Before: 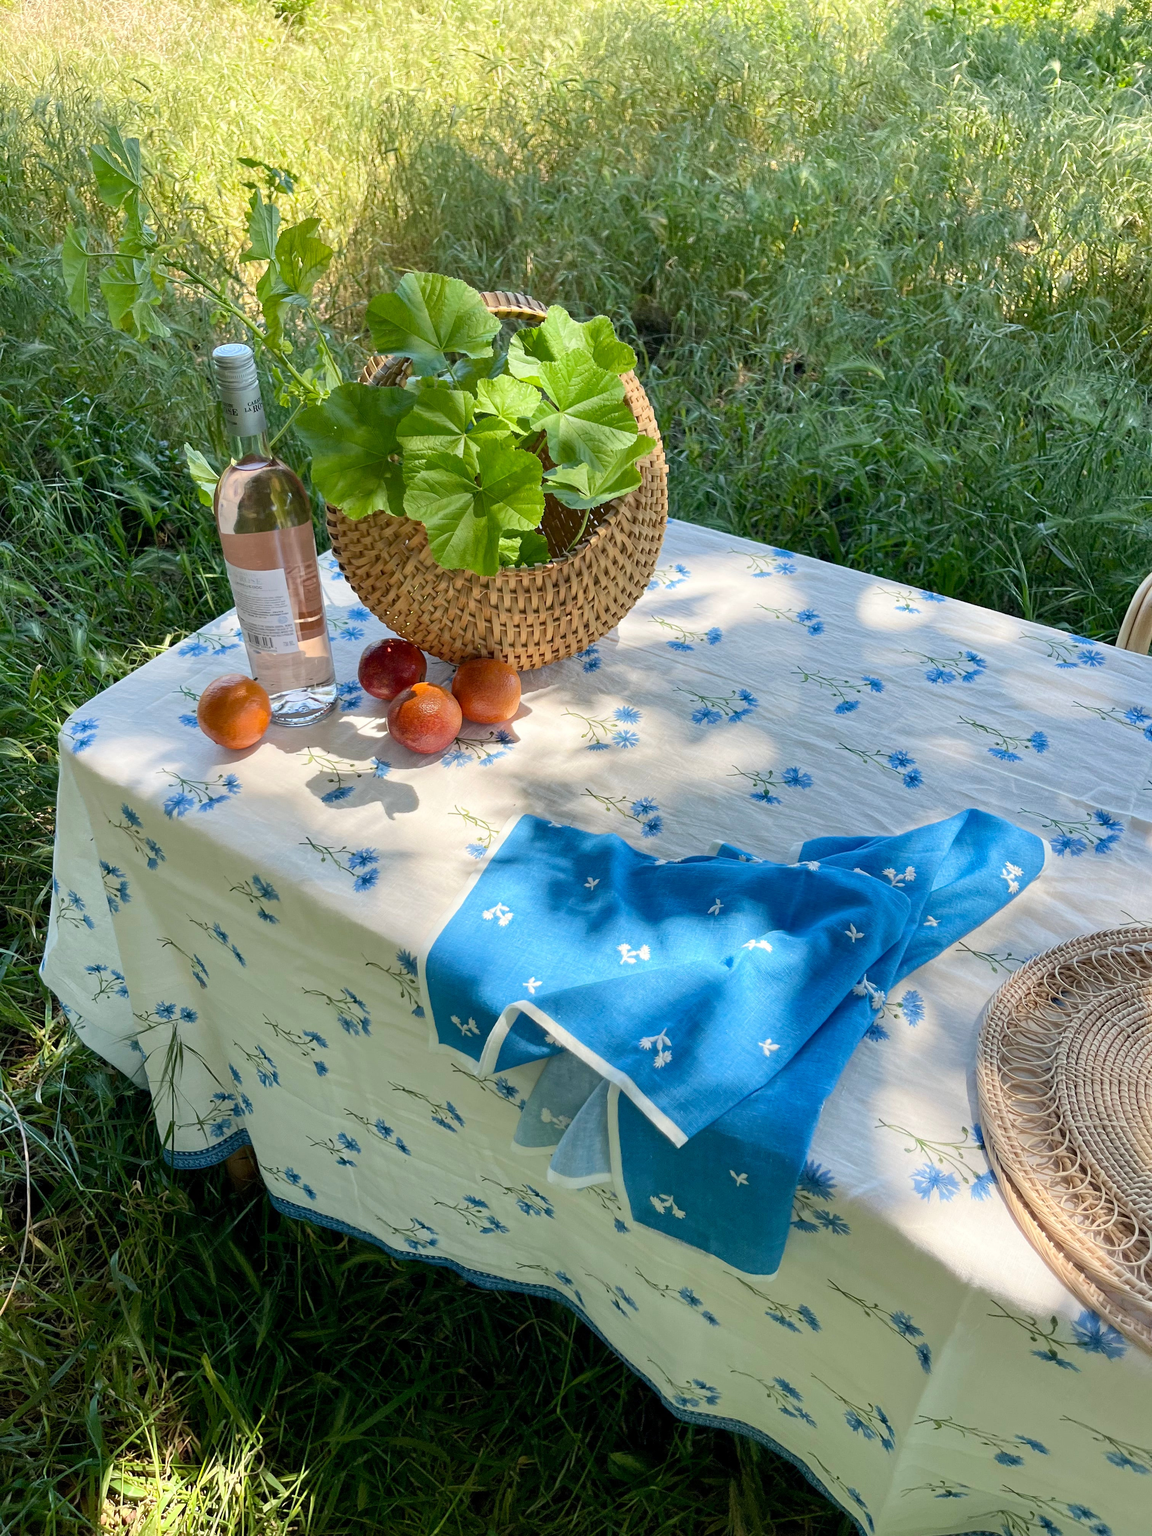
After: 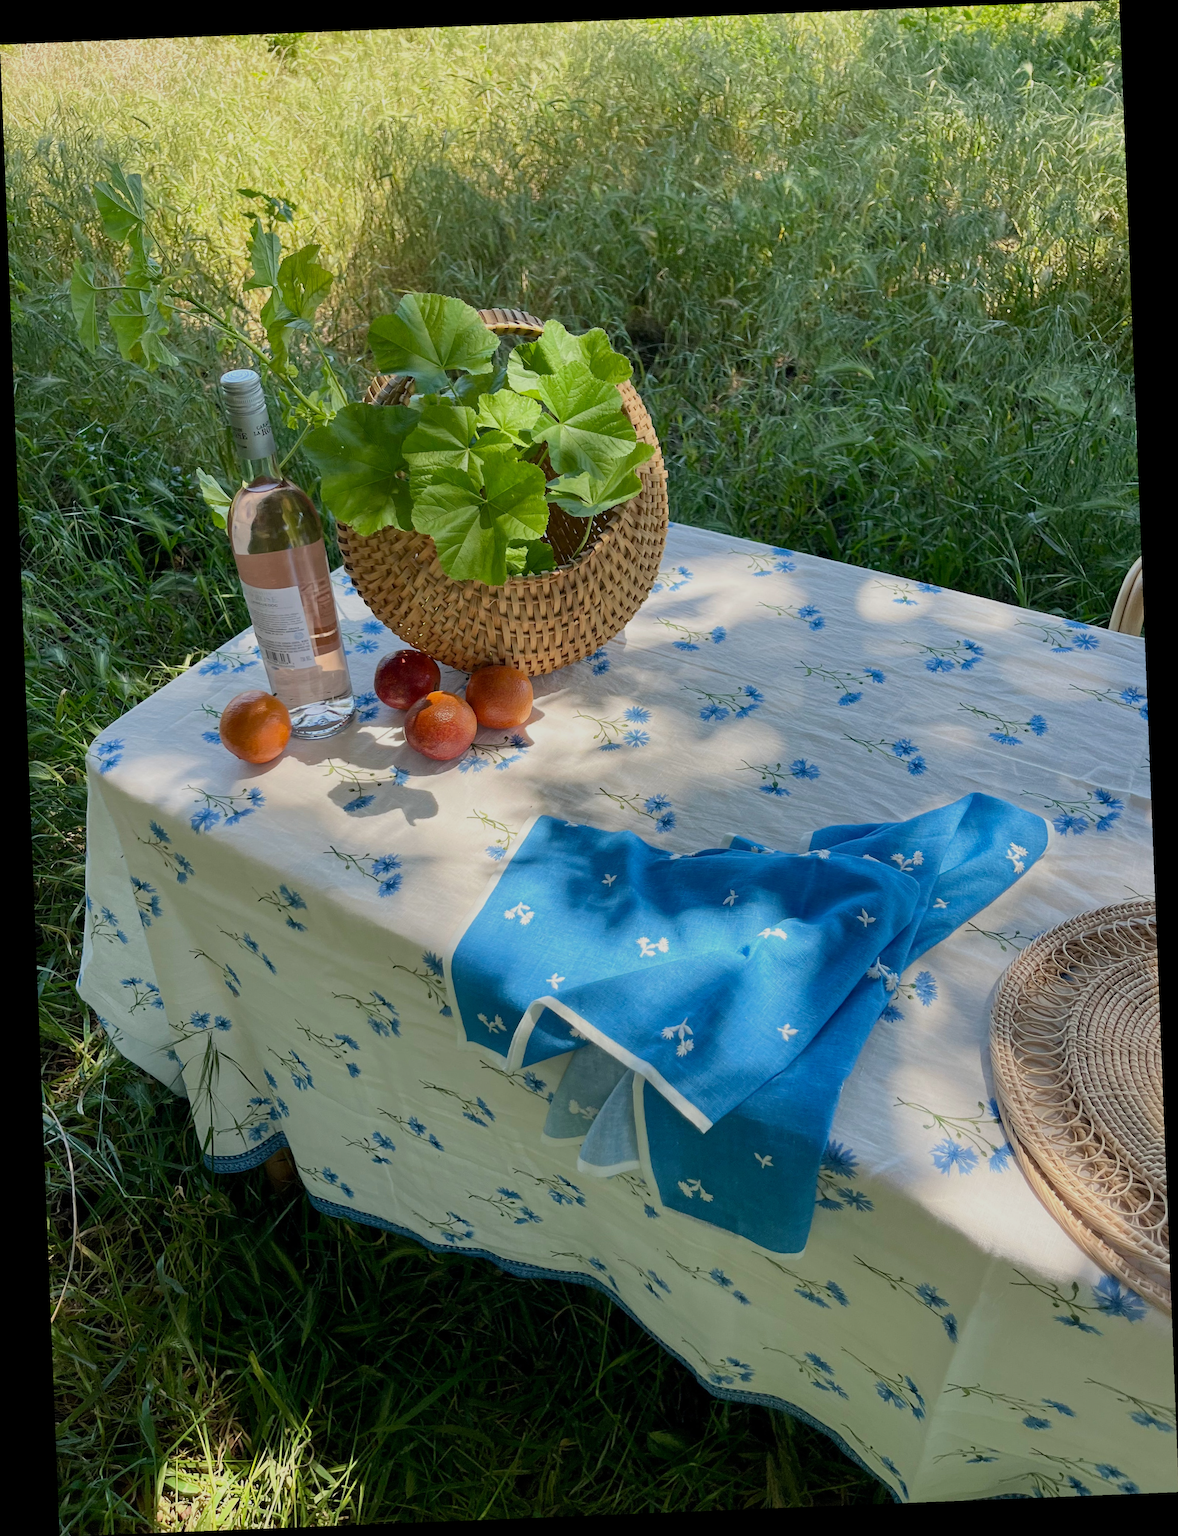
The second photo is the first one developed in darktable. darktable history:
rotate and perspective: rotation -2.29°, automatic cropping off
exposure: exposure -0.492 EV, compensate highlight preservation false
